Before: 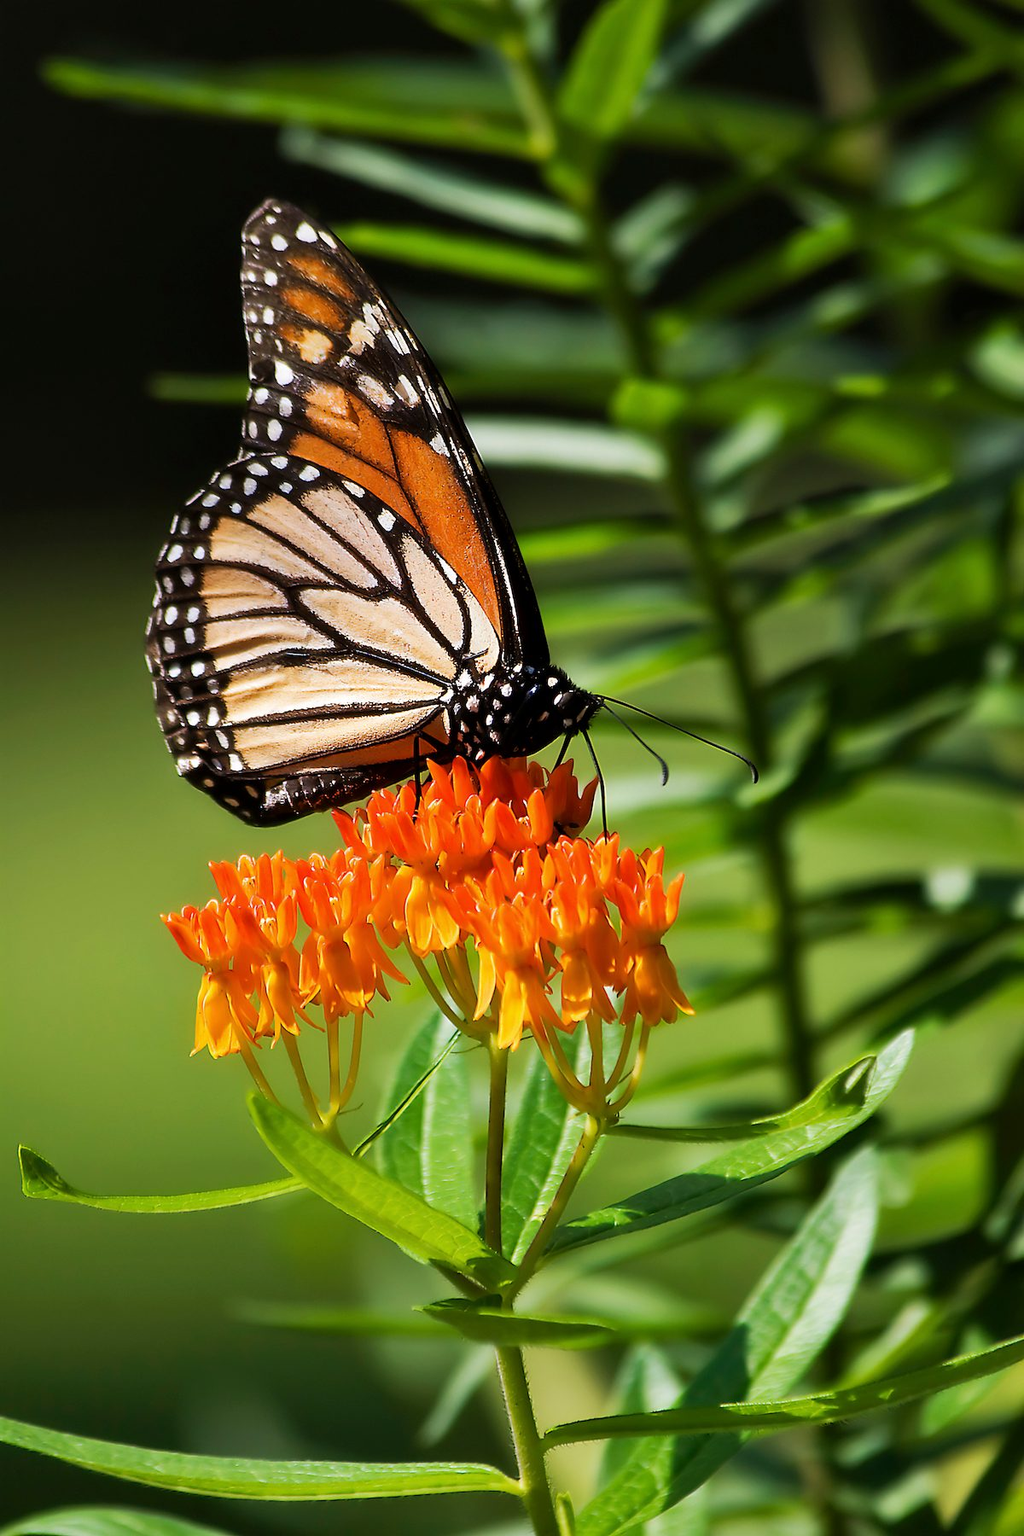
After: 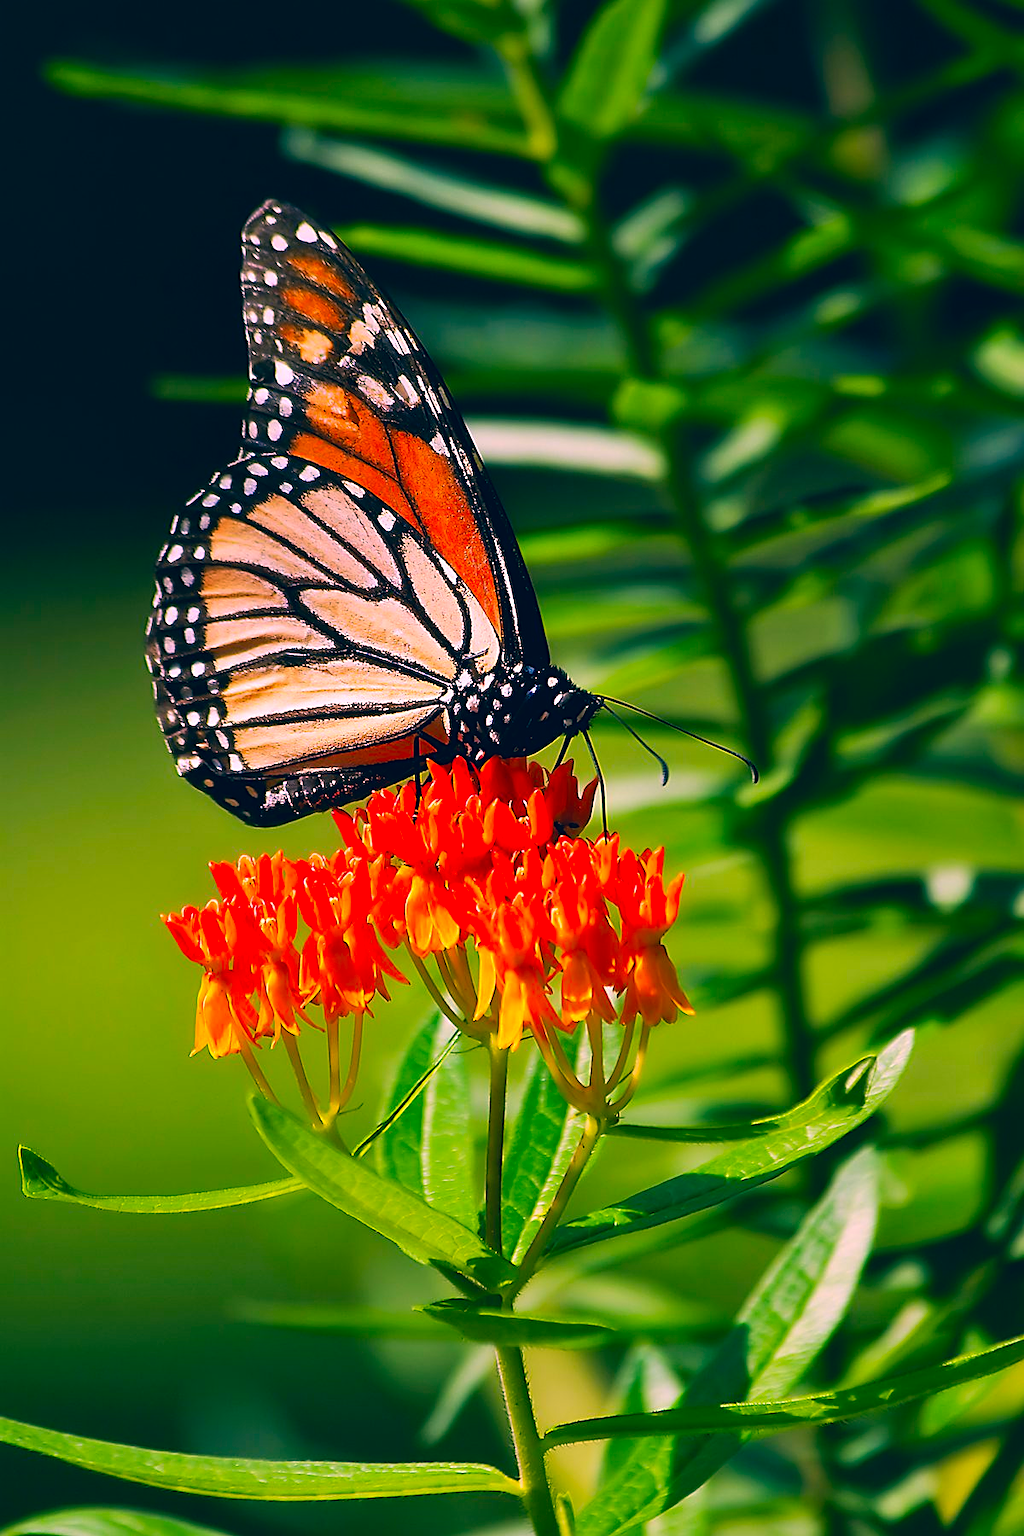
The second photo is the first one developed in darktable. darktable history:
sharpen: on, module defaults
color correction: highlights a* 16.59, highlights b* 0.249, shadows a* -14.68, shadows b* -13.85, saturation 1.52
